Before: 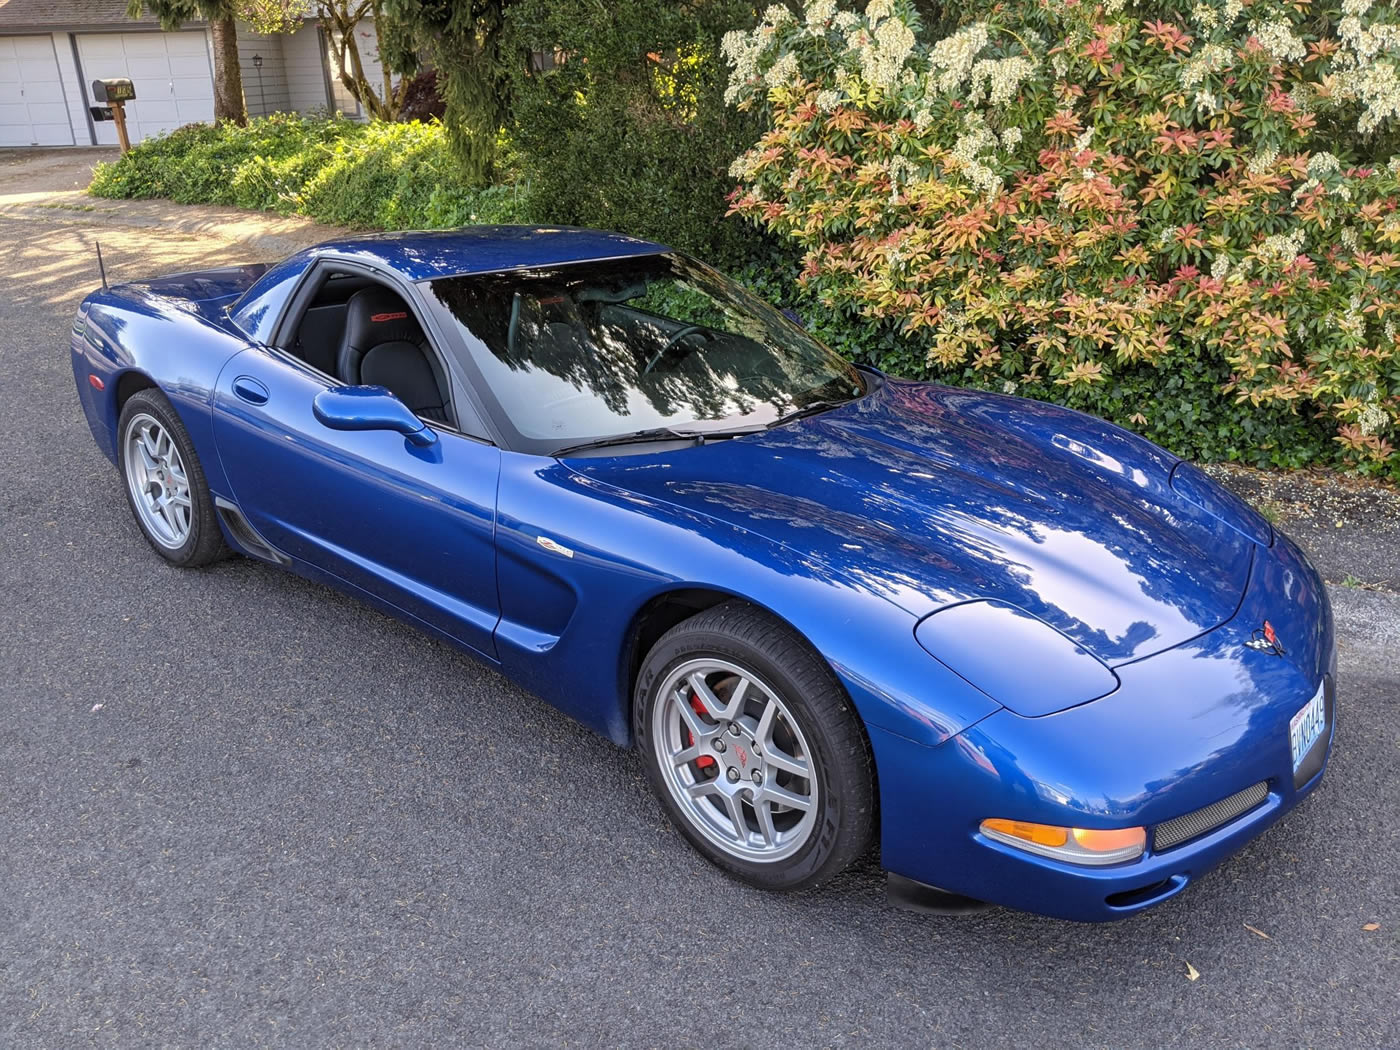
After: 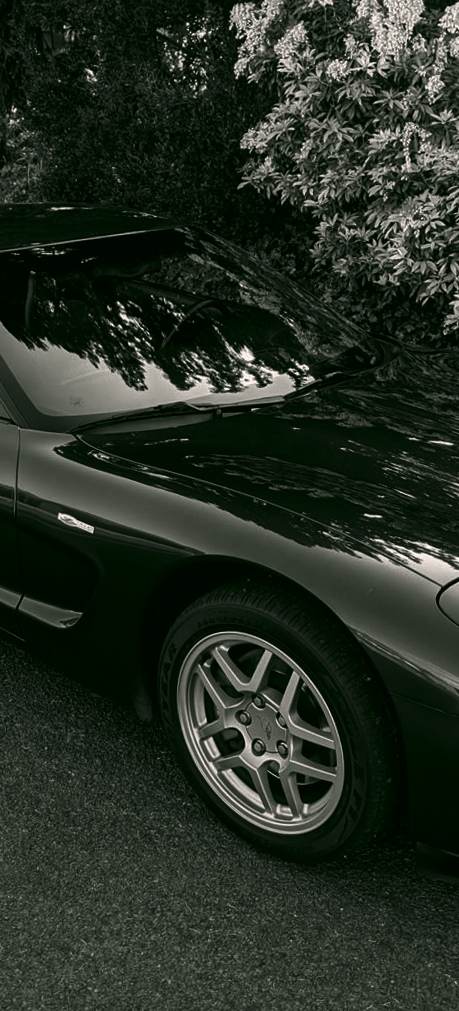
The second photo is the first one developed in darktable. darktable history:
rotate and perspective: rotation -1.32°, lens shift (horizontal) -0.031, crop left 0.015, crop right 0.985, crop top 0.047, crop bottom 0.982
contrast brightness saturation: contrast -0.03, brightness -0.59, saturation -1
crop: left 33.36%, right 33.36%
white balance: red 1.123, blue 0.83
color correction: highlights a* 4.02, highlights b* 4.98, shadows a* -7.55, shadows b* 4.98
